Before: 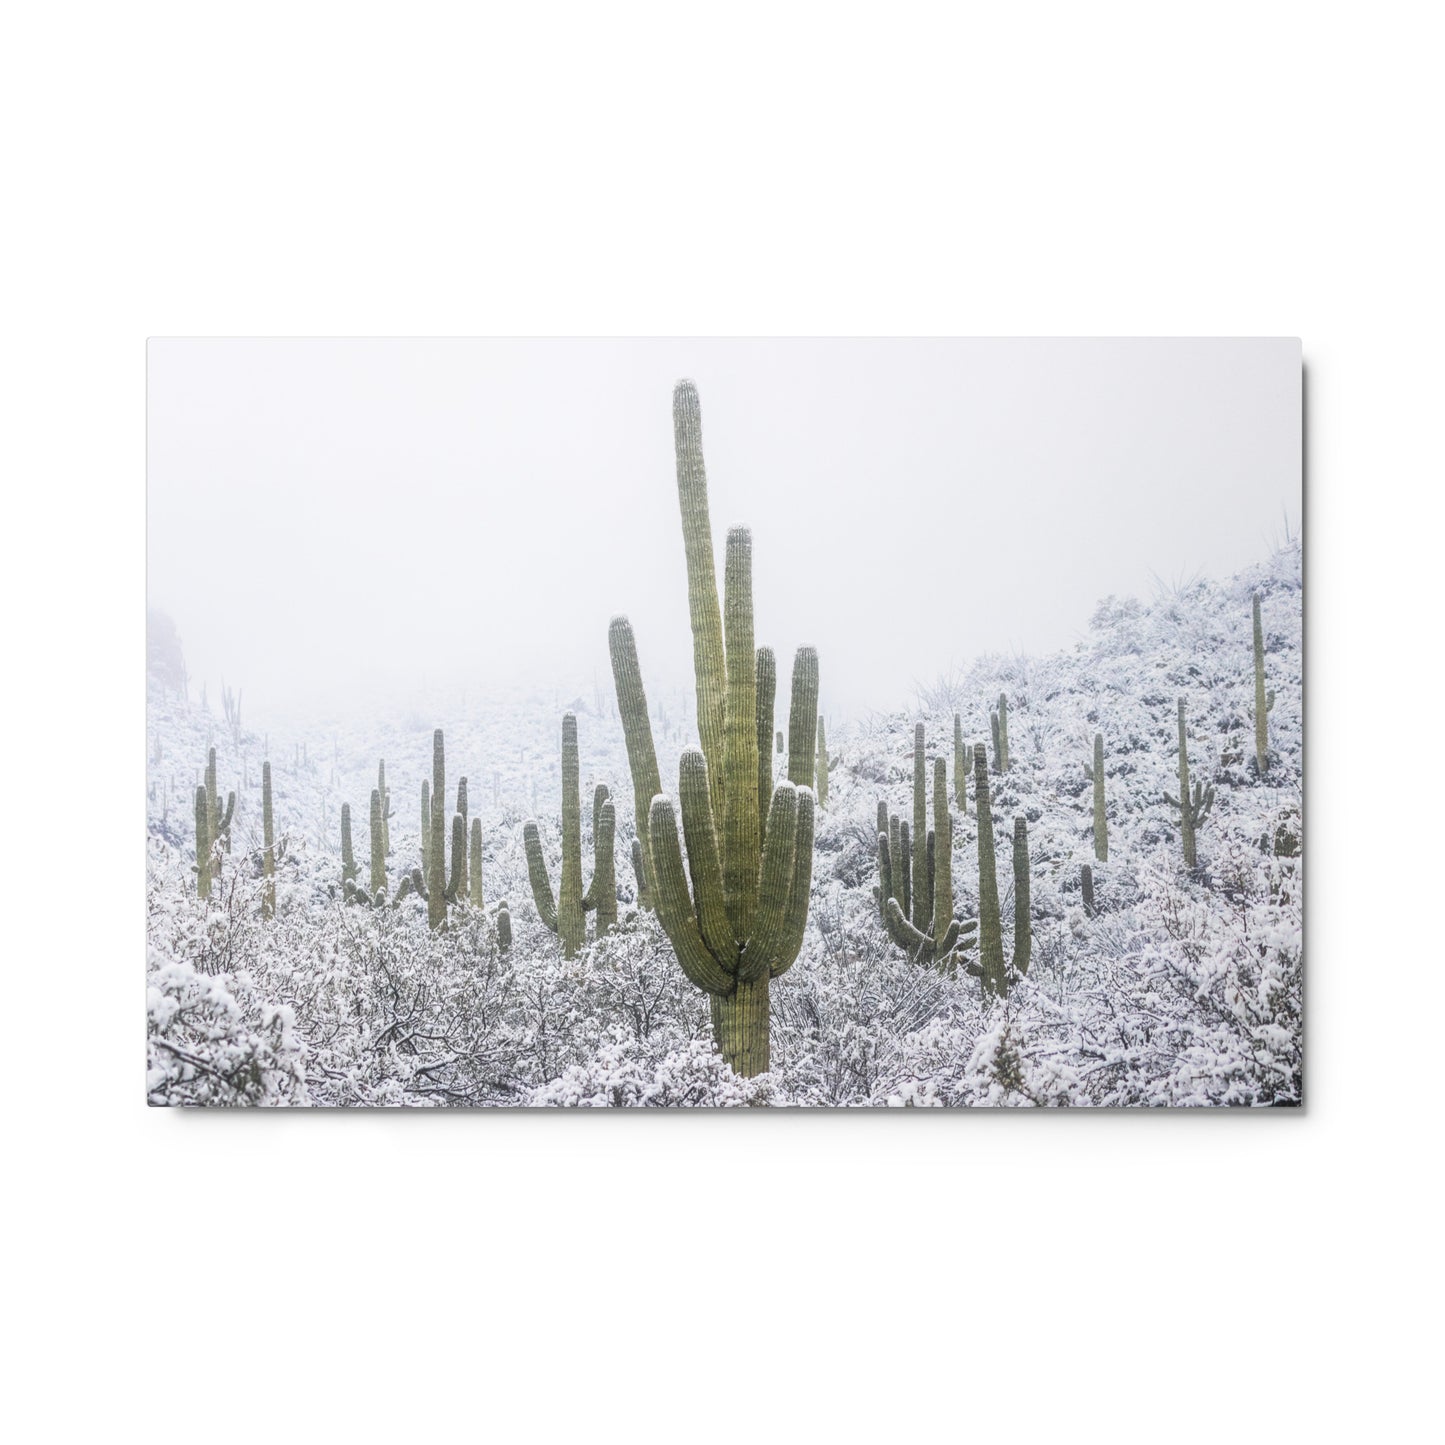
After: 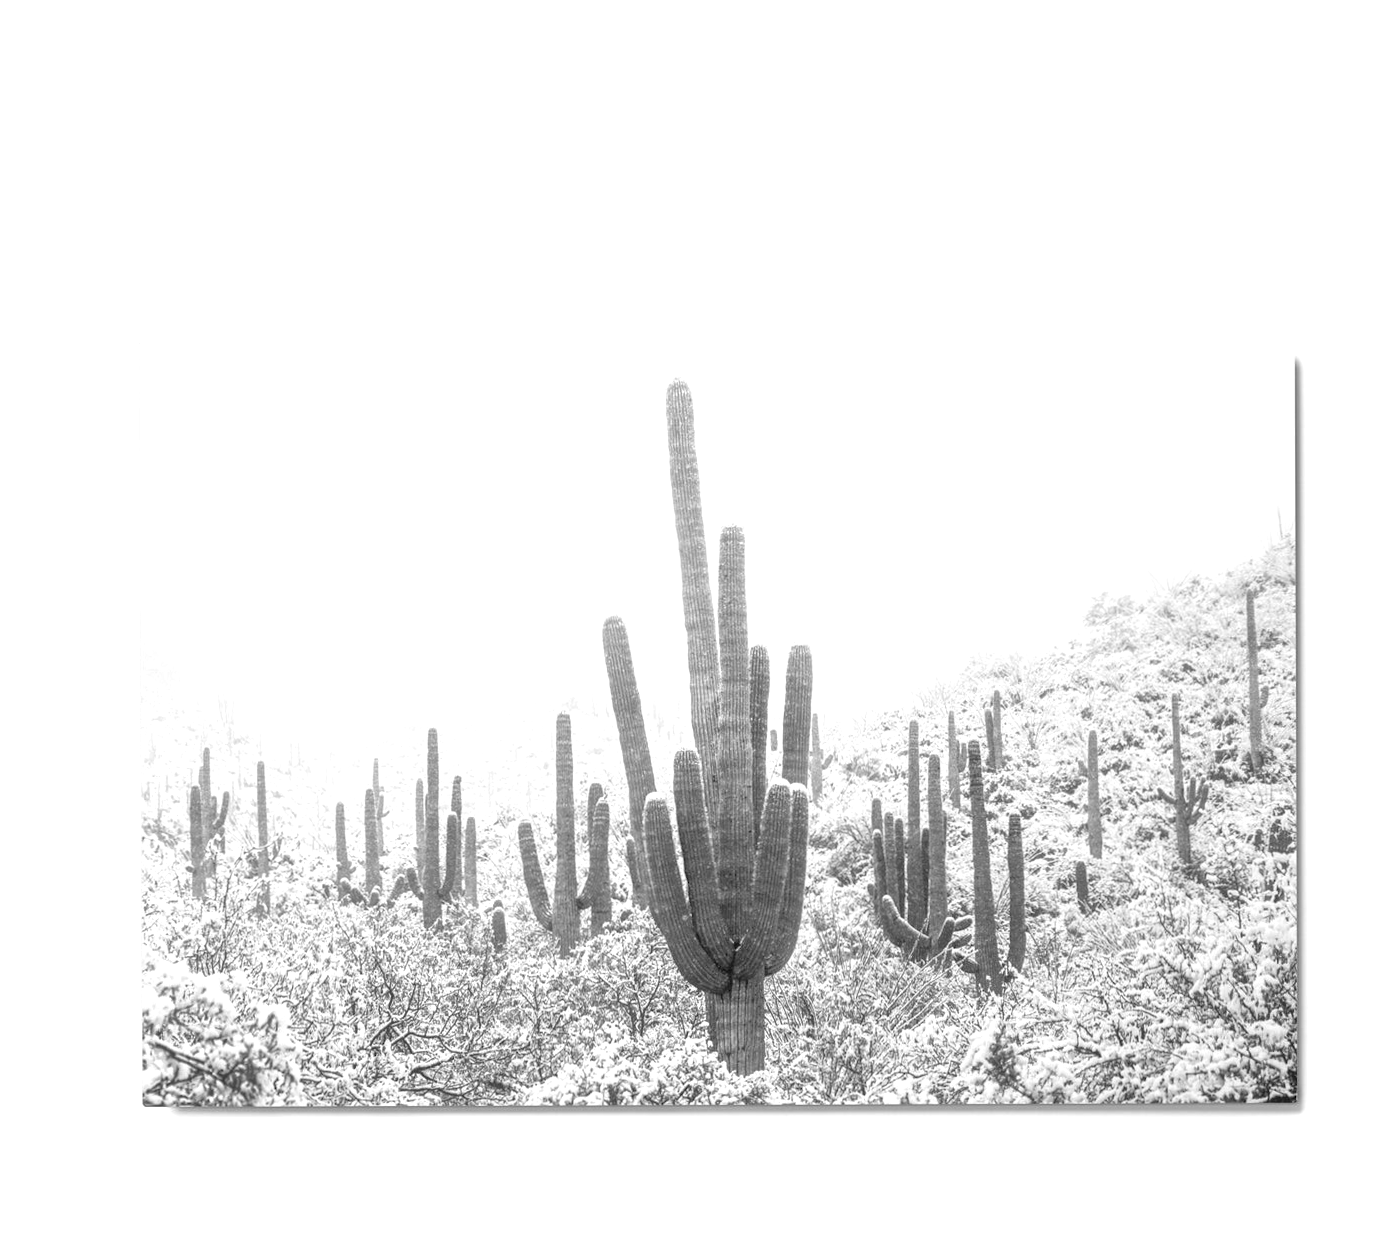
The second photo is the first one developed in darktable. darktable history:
crop and rotate: angle 0.2°, left 0.275%, right 3.127%, bottom 14.18%
monochrome: on, module defaults
exposure: black level correction 0, exposure 1 EV, compensate highlight preservation false
color balance rgb: shadows lift › luminance -7.7%, shadows lift › chroma 2.13%, shadows lift › hue 165.27°, power › luminance -7.77%, power › chroma 1.34%, power › hue 330.55°, highlights gain › luminance -33.33%, highlights gain › chroma 5.68%, highlights gain › hue 217.2°, global offset › luminance -0.33%, global offset › chroma 0.11%, global offset › hue 165.27°, perceptual saturation grading › global saturation 27.72%, perceptual saturation grading › highlights -25%, perceptual saturation grading › mid-tones 25%, perceptual saturation grading › shadows 50%
